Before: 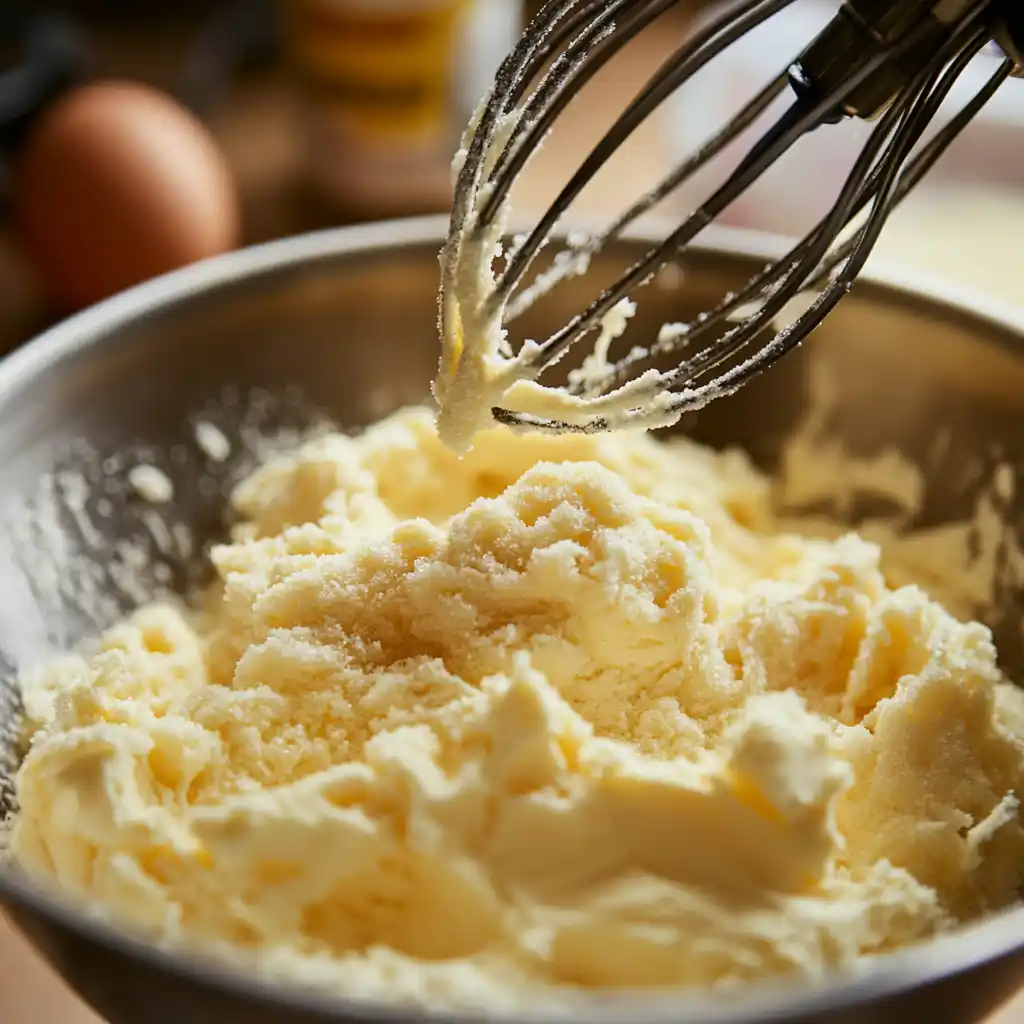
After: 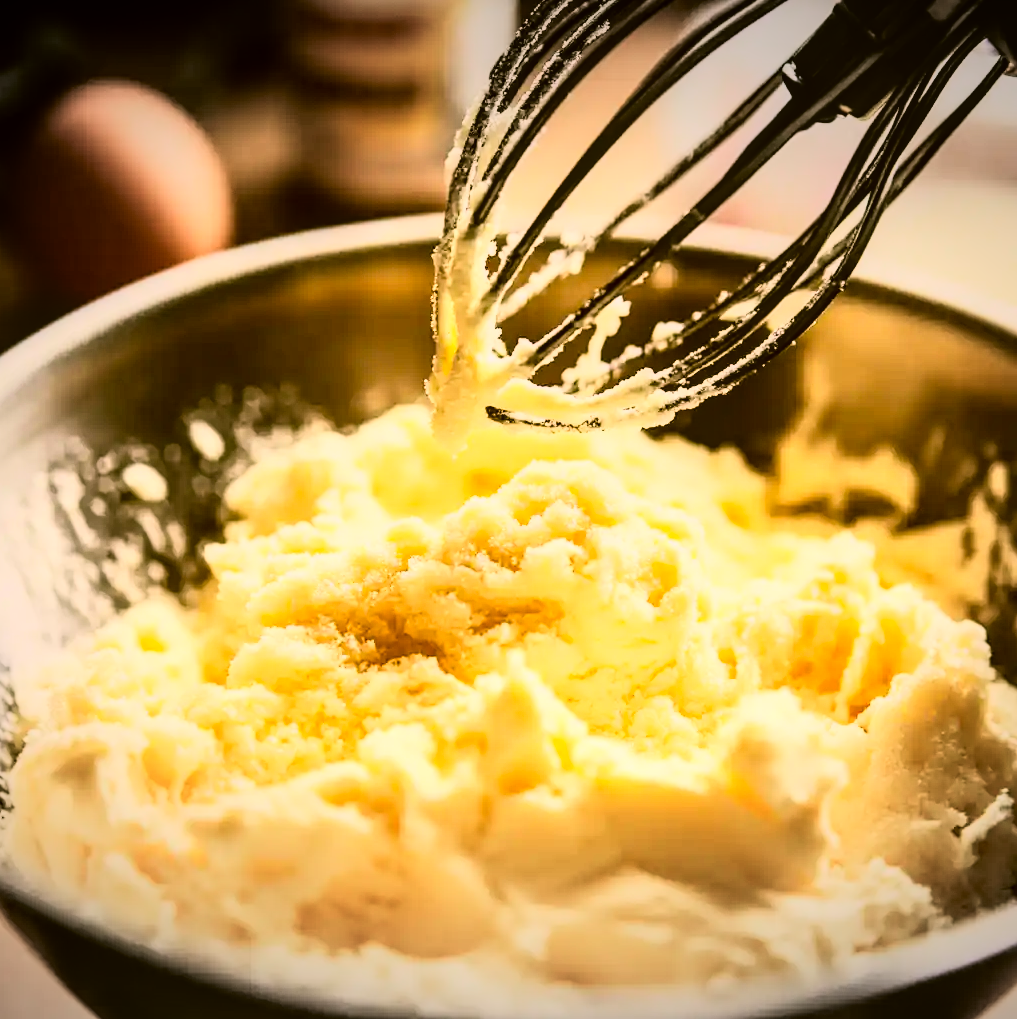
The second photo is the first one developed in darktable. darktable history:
vignetting: fall-off radius 100%, width/height ratio 1.337
color correction: highlights a* 8.98, highlights b* 15.09, shadows a* -0.49, shadows b* 26.52
local contrast: on, module defaults
crop and rotate: left 0.614%, top 0.179%, bottom 0.309%
rgb curve: curves: ch0 [(0, 0) (0.21, 0.15) (0.24, 0.21) (0.5, 0.75) (0.75, 0.96) (0.89, 0.99) (1, 1)]; ch1 [(0, 0.02) (0.21, 0.13) (0.25, 0.2) (0.5, 0.67) (0.75, 0.9) (0.89, 0.97) (1, 1)]; ch2 [(0, 0.02) (0.21, 0.13) (0.25, 0.2) (0.5, 0.67) (0.75, 0.9) (0.89, 0.97) (1, 1)], compensate middle gray true
